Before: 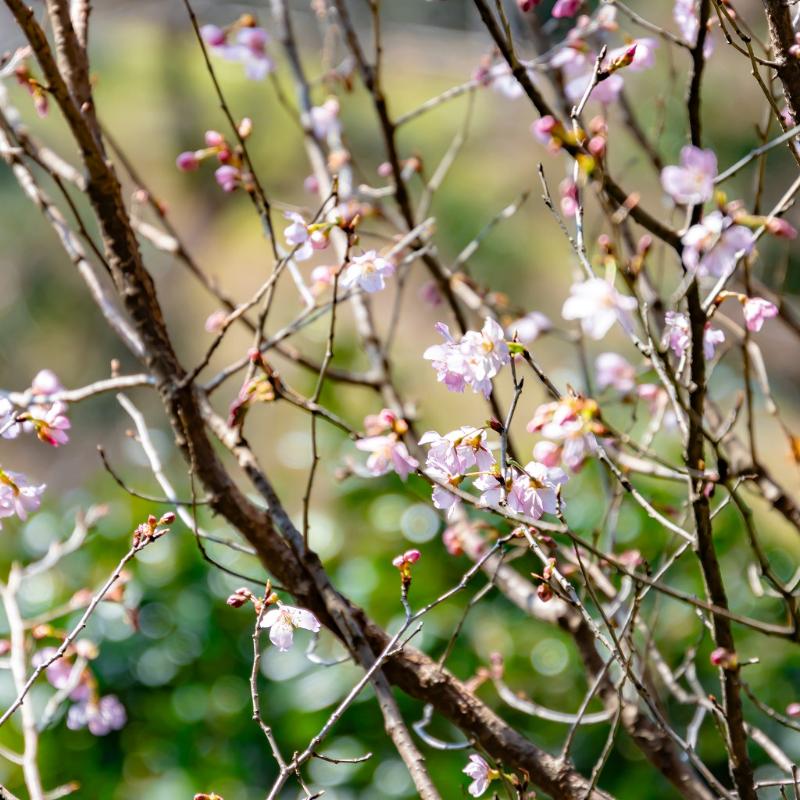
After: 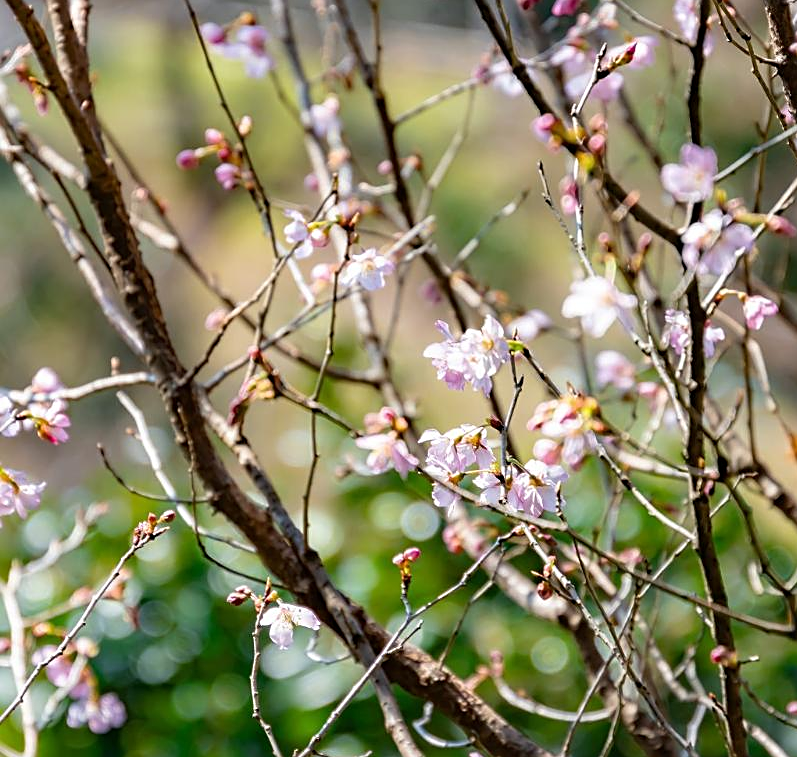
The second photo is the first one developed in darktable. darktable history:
crop: top 0.359%, right 0.263%, bottom 4.998%
sharpen: on, module defaults
